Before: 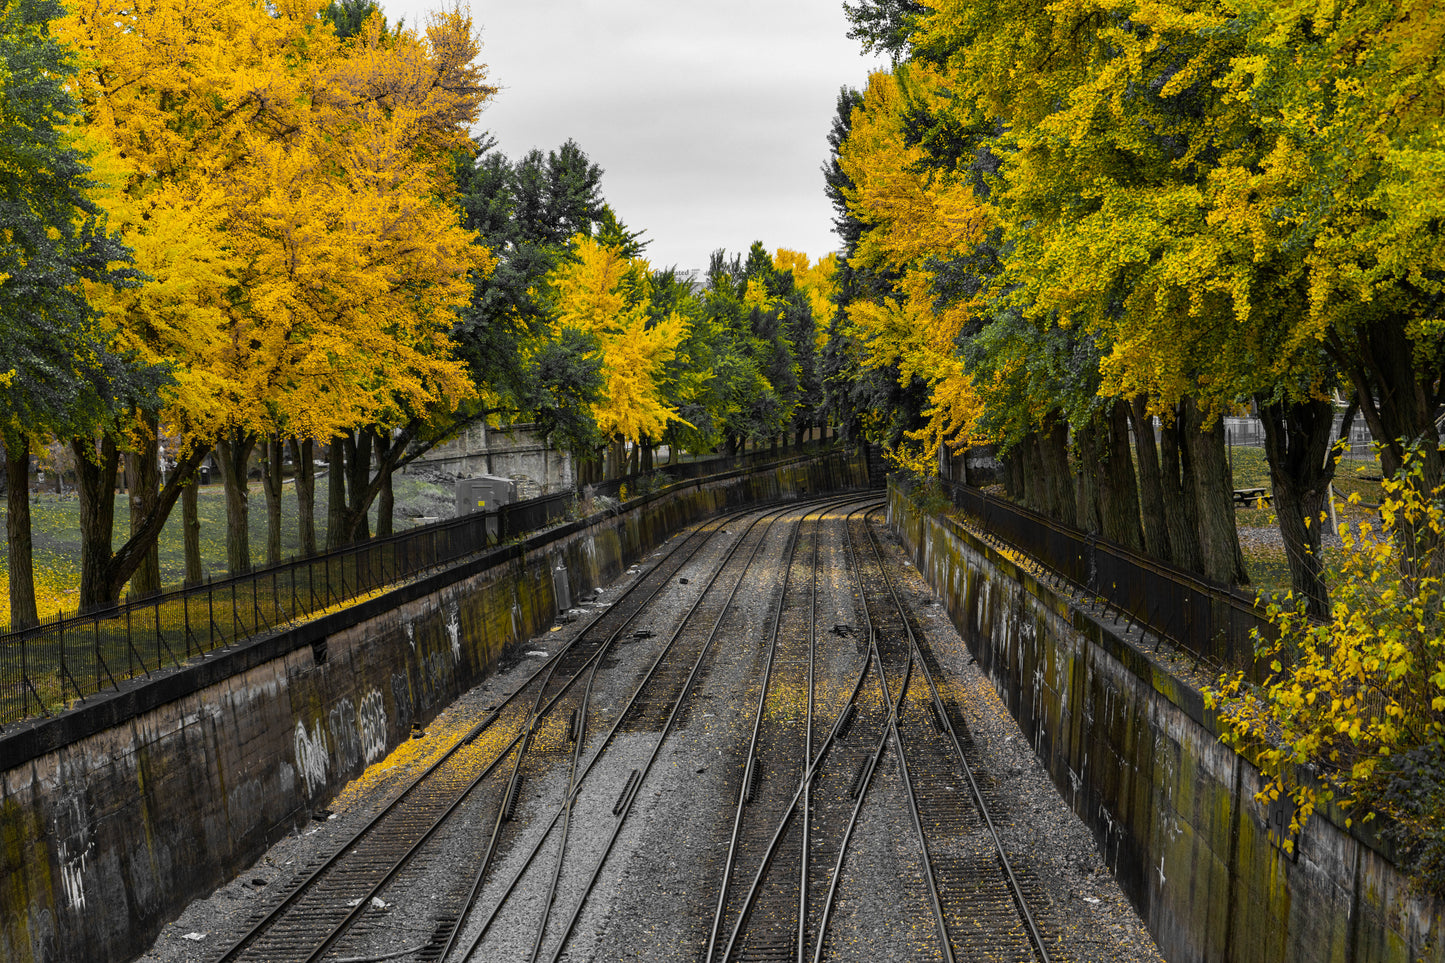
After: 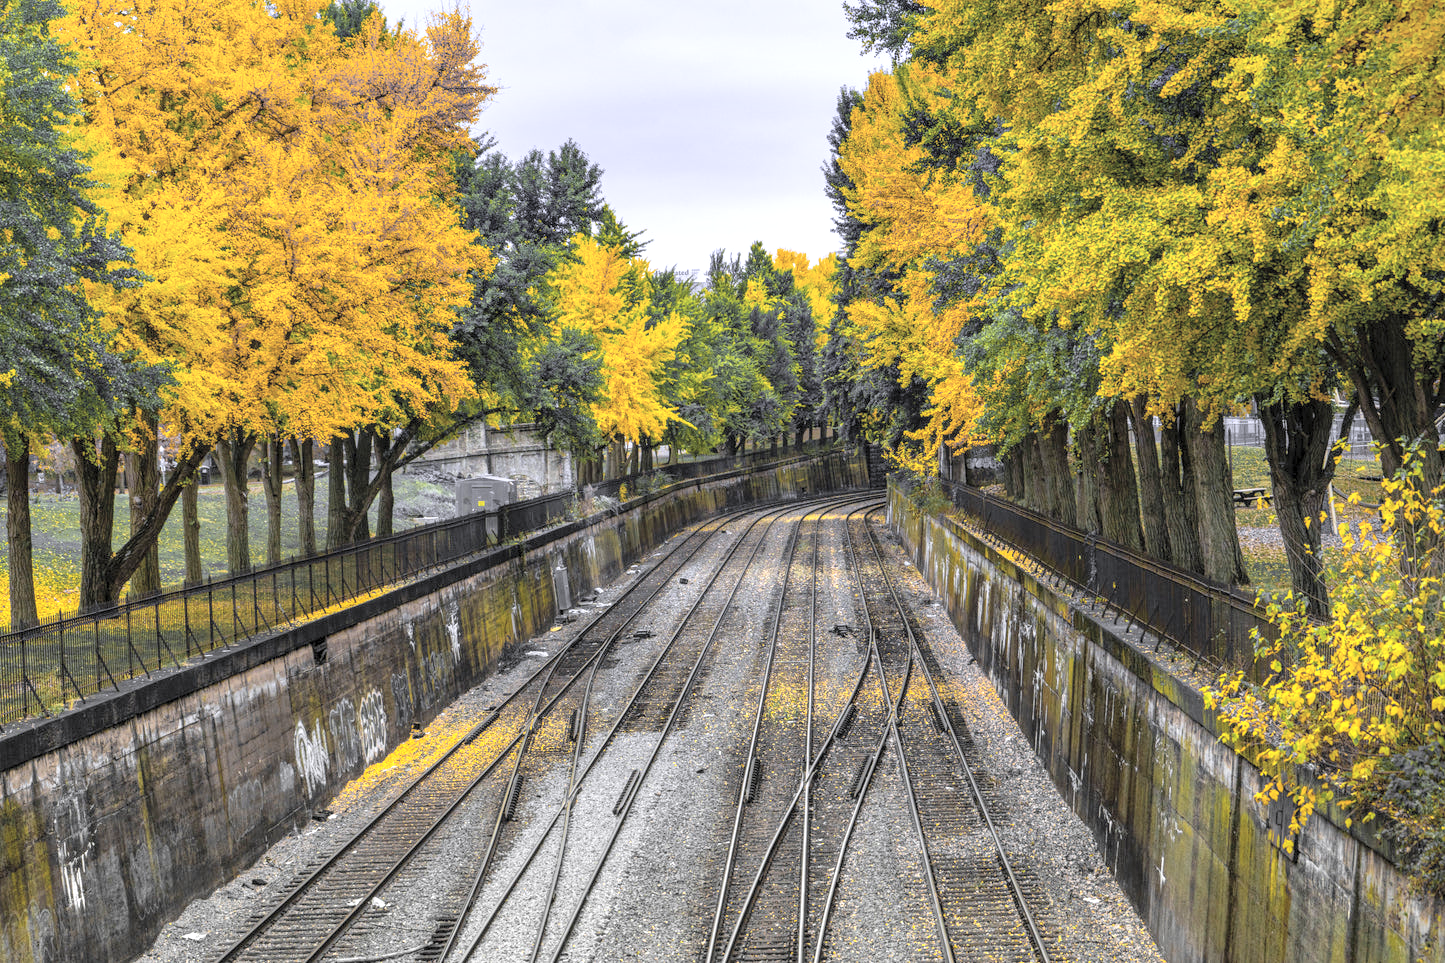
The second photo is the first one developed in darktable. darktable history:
local contrast: on, module defaults
exposure: black level correction 0, exposure 0.9 EV, compensate highlight preservation false
contrast brightness saturation: brightness 0.28
graduated density: hue 238.83°, saturation 50%
